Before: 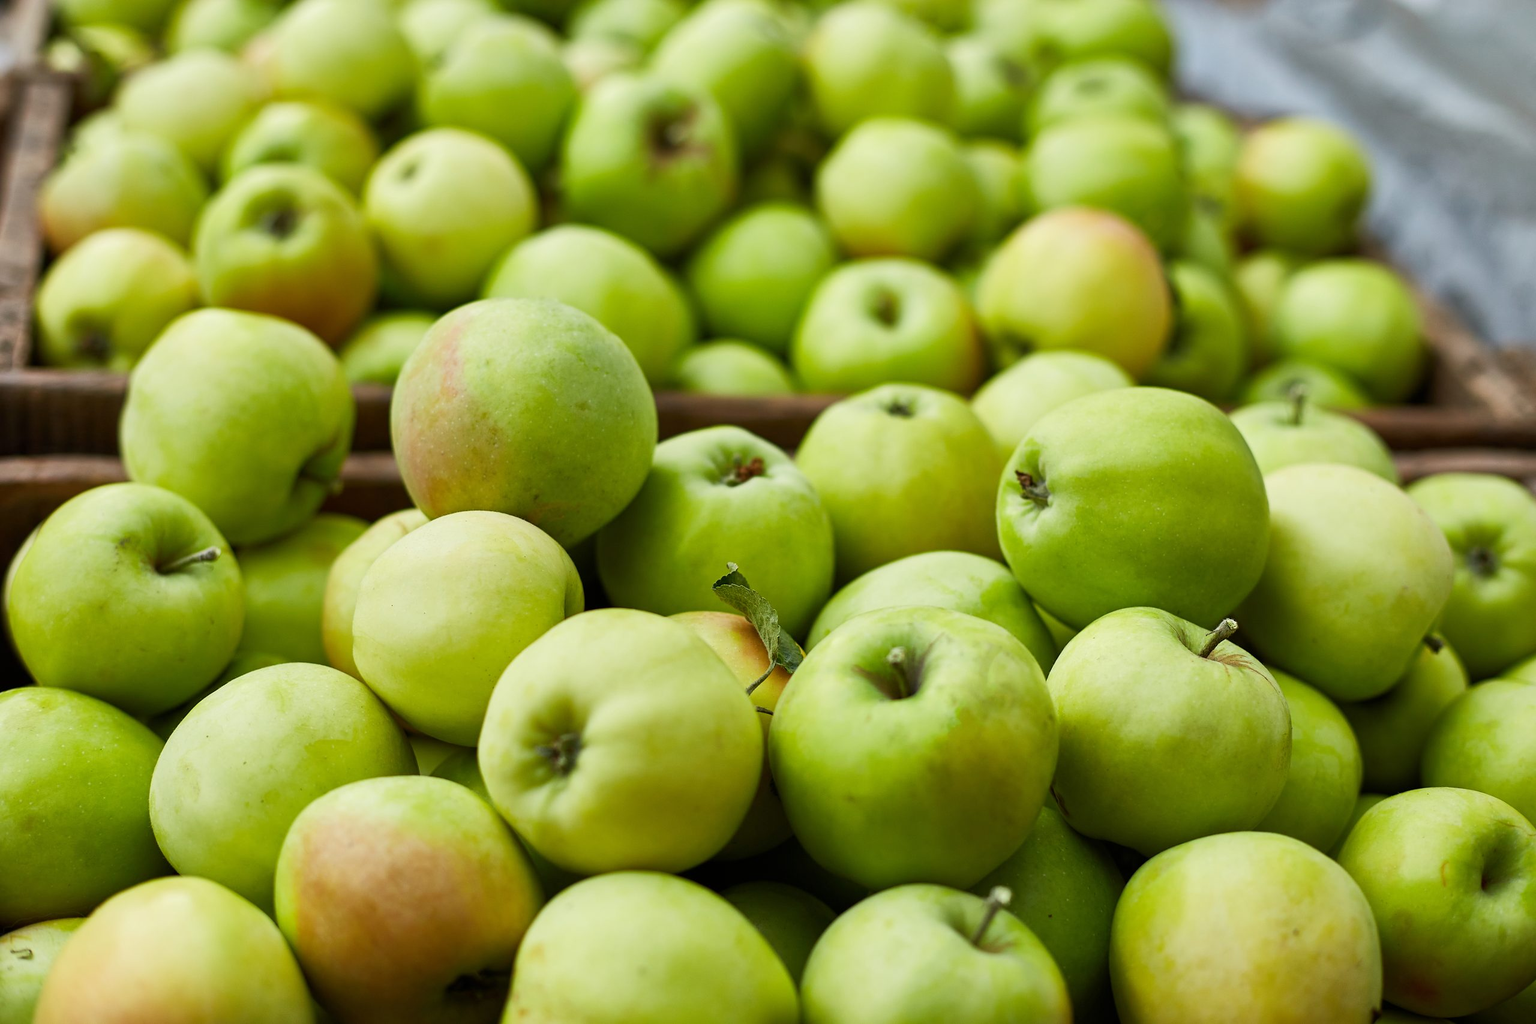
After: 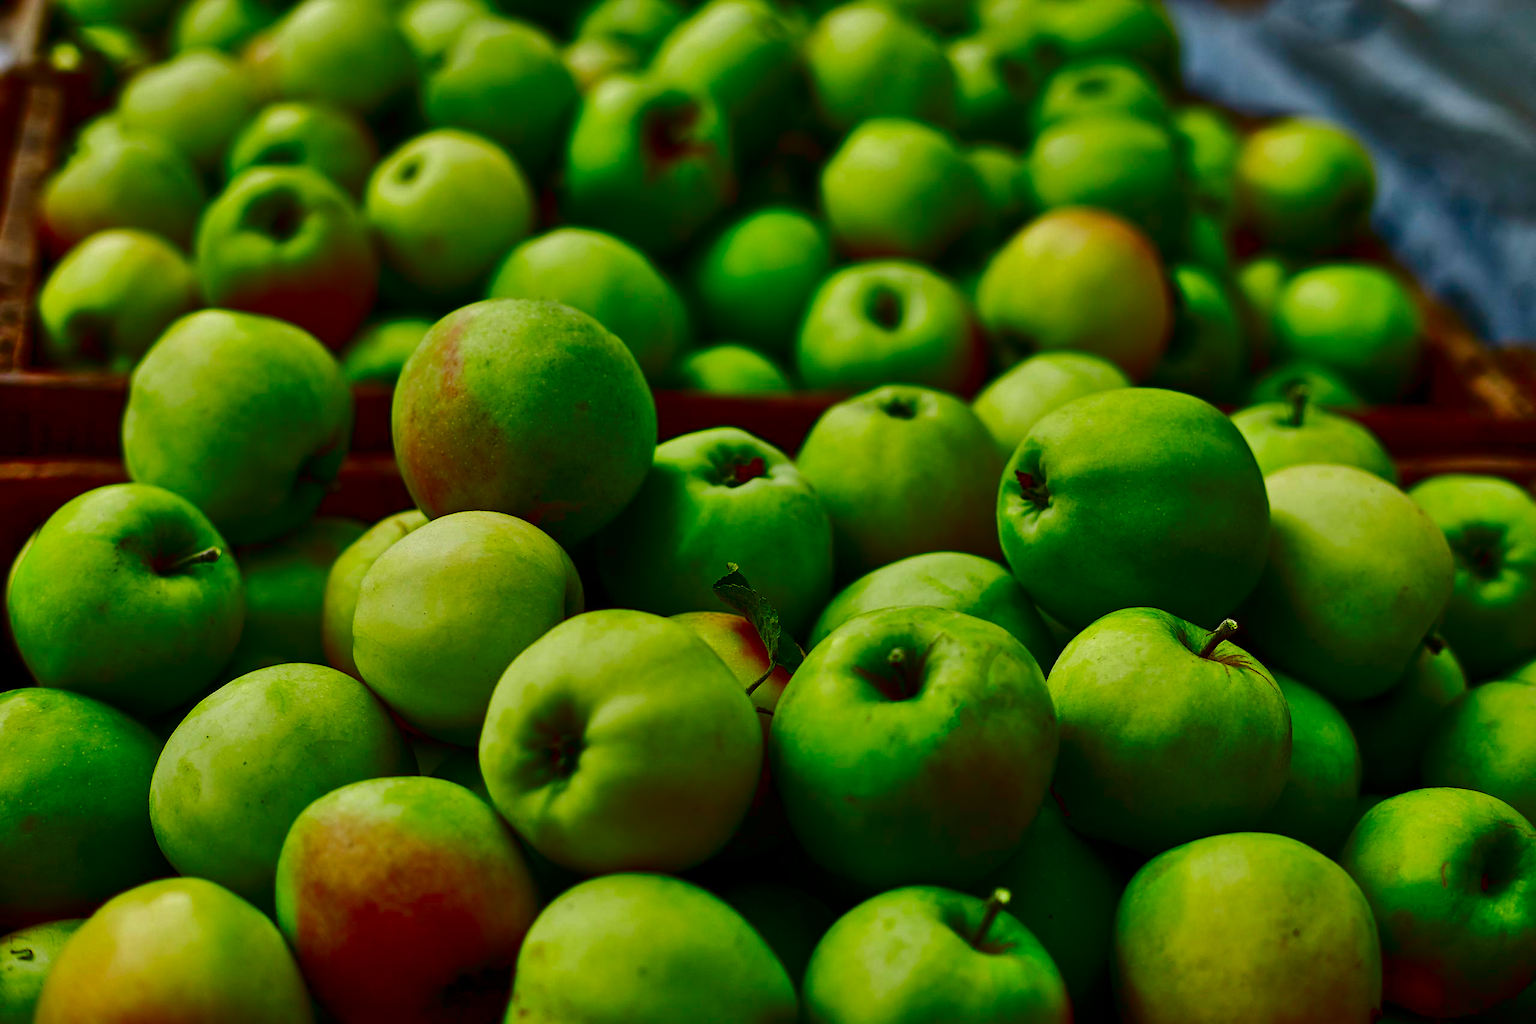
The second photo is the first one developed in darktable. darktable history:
contrast brightness saturation: brightness -1, saturation 1
shadows and highlights: soften with gaussian
